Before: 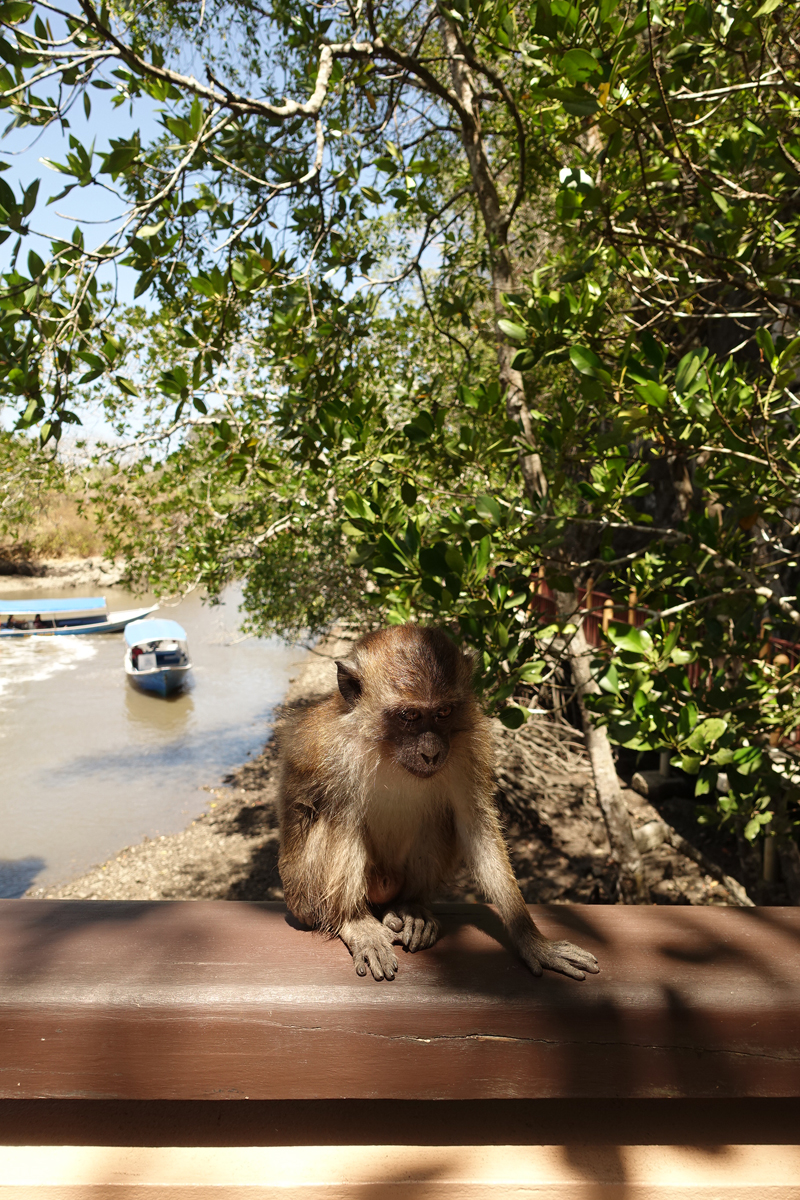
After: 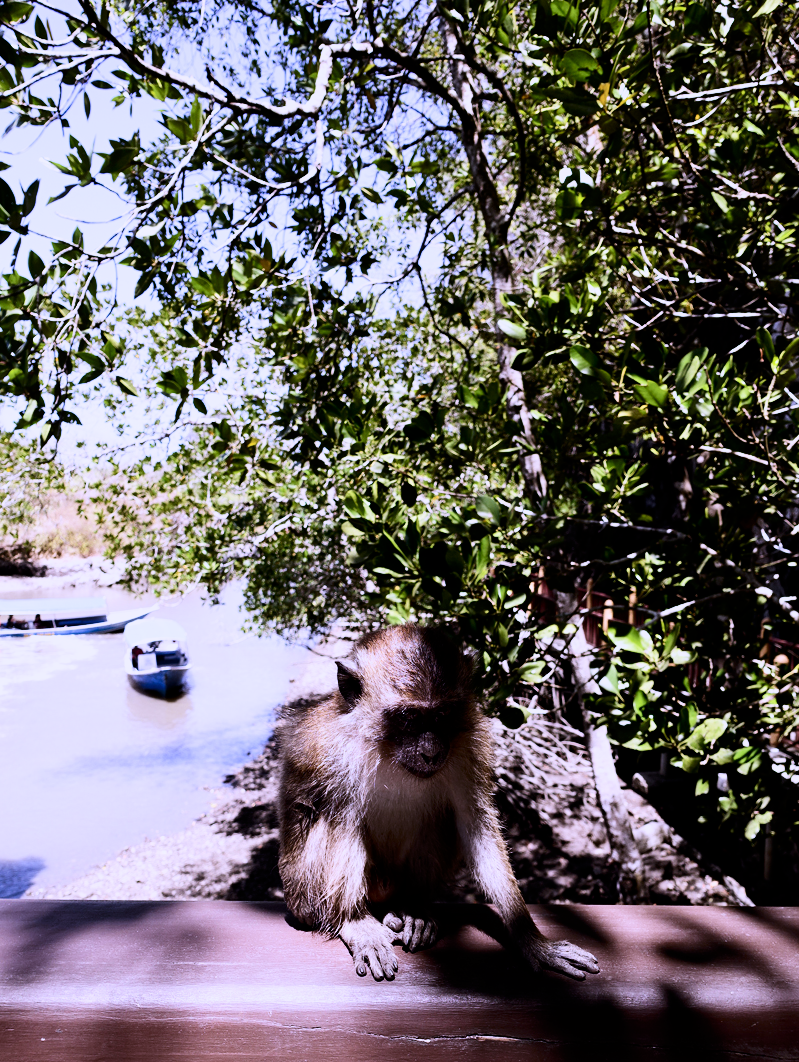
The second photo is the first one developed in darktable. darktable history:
crop and rotate: top 0%, bottom 11.49%
exposure: exposure 0.207 EV, compensate highlight preservation false
white balance: red 0.98, blue 1.61
contrast brightness saturation: contrast 0.28
filmic rgb: black relative exposure -5 EV, hardness 2.88, contrast 1.3, highlights saturation mix -30%
